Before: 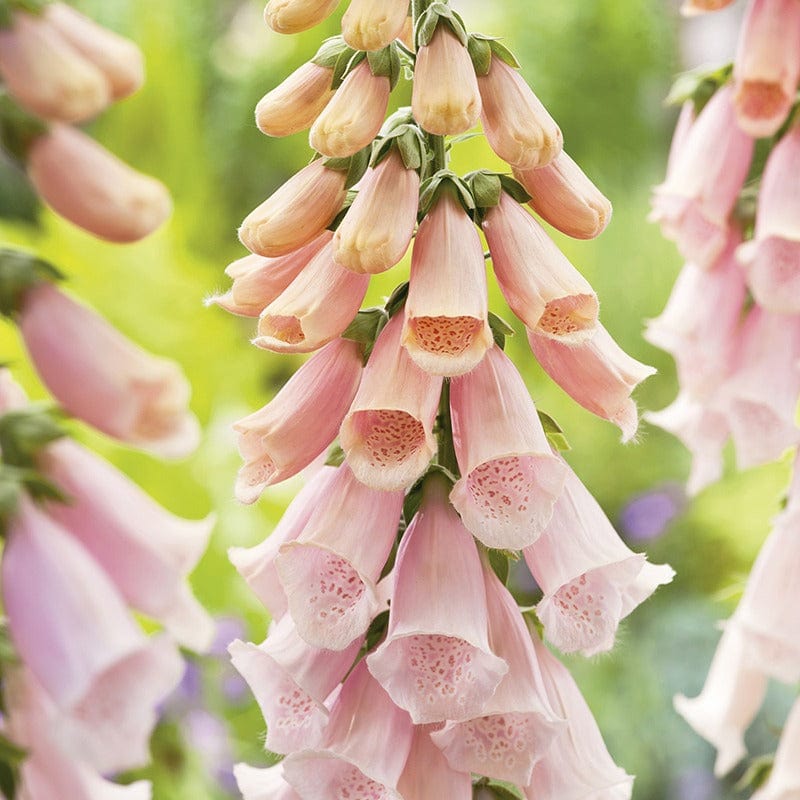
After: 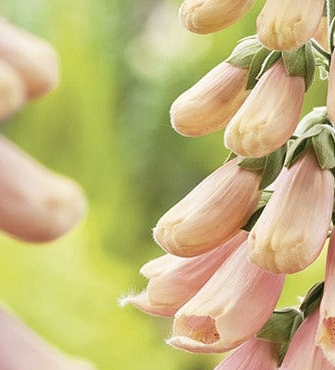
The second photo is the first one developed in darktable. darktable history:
crop and rotate: left 10.817%, top 0.062%, right 47.194%, bottom 53.626%
color correction: saturation 0.85
